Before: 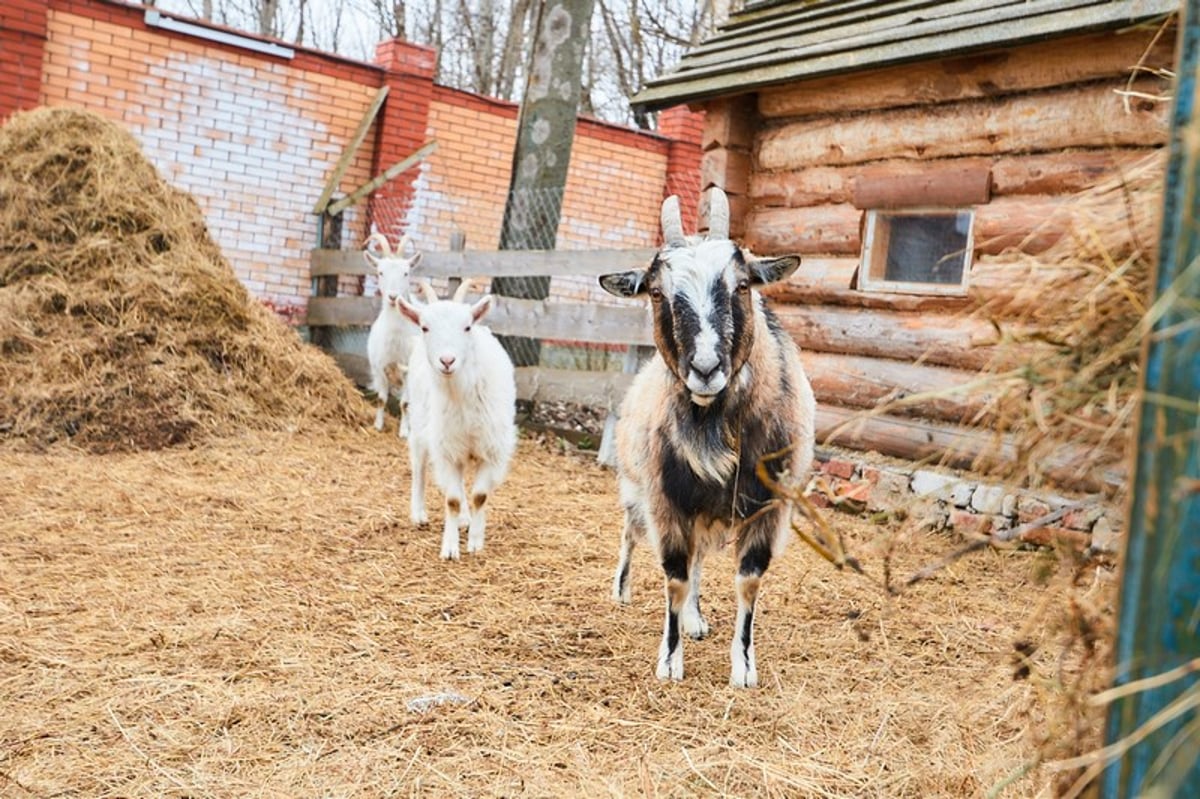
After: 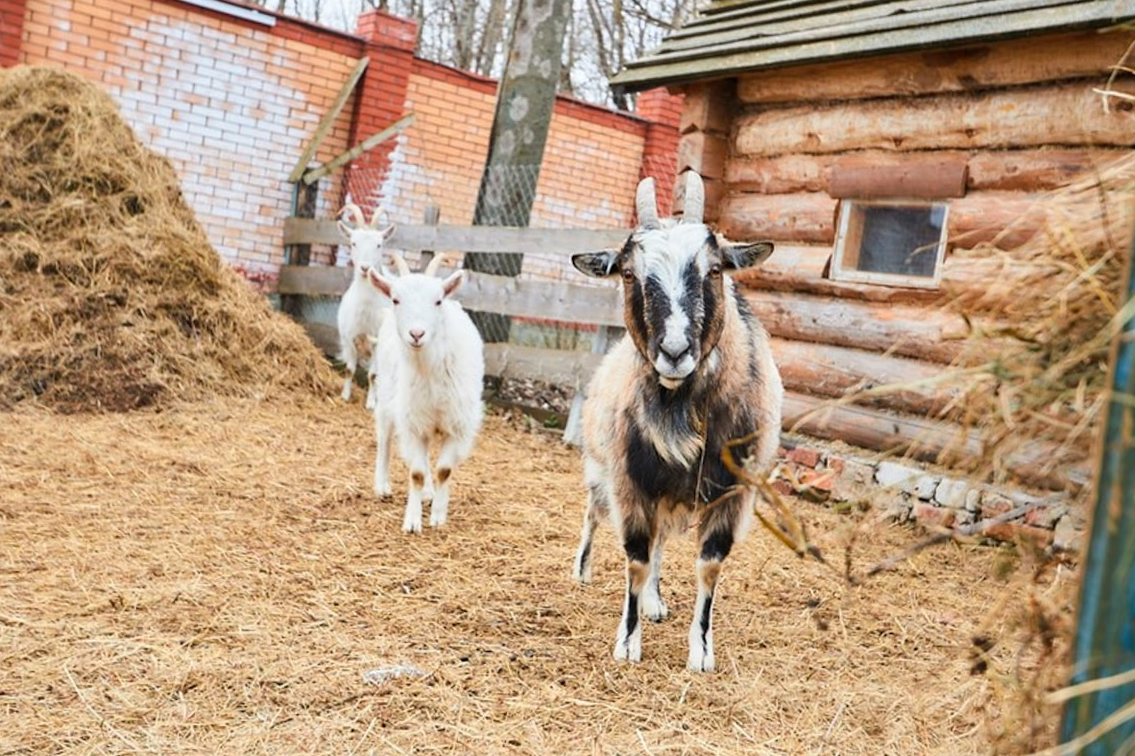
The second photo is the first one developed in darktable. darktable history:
crop and rotate: angle -2.19°
